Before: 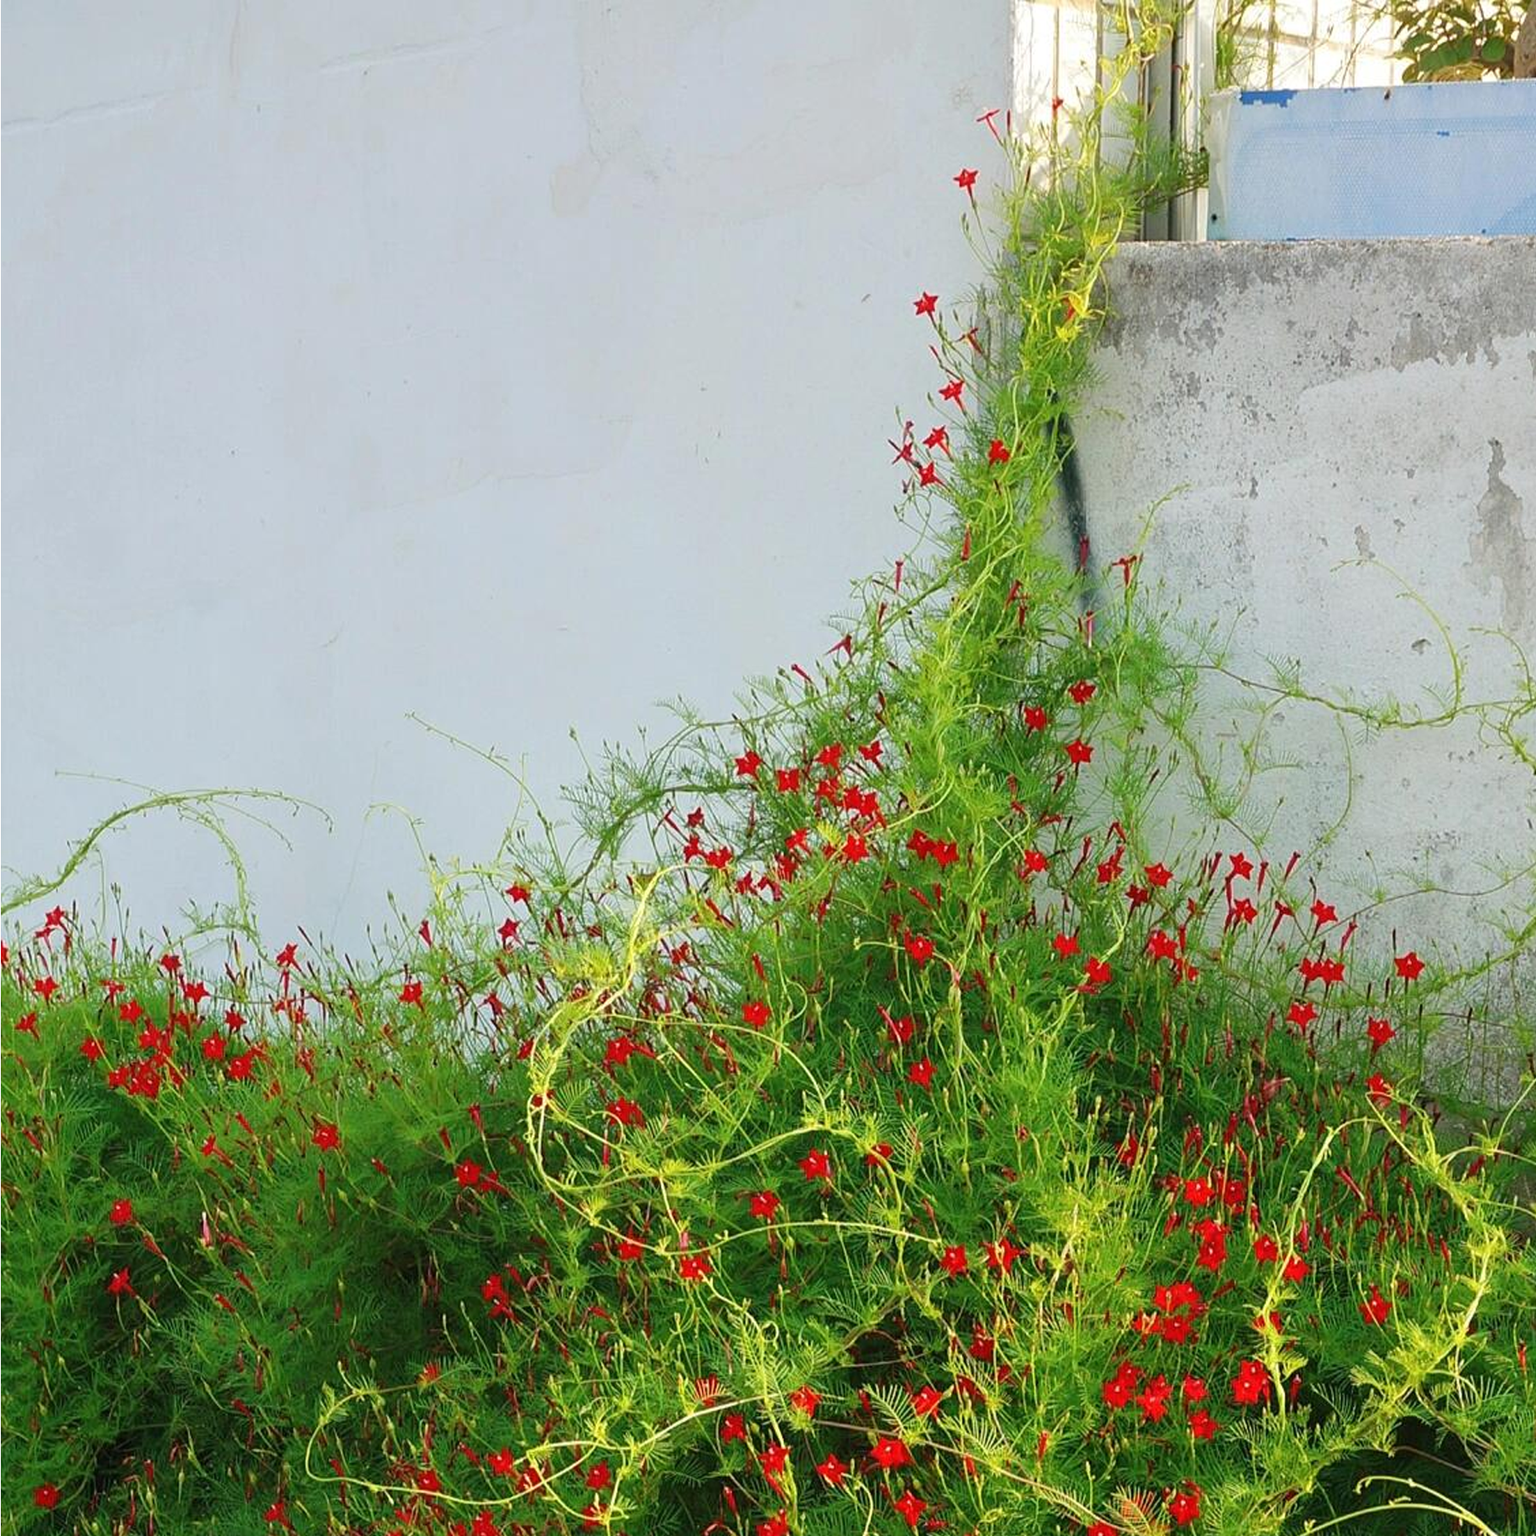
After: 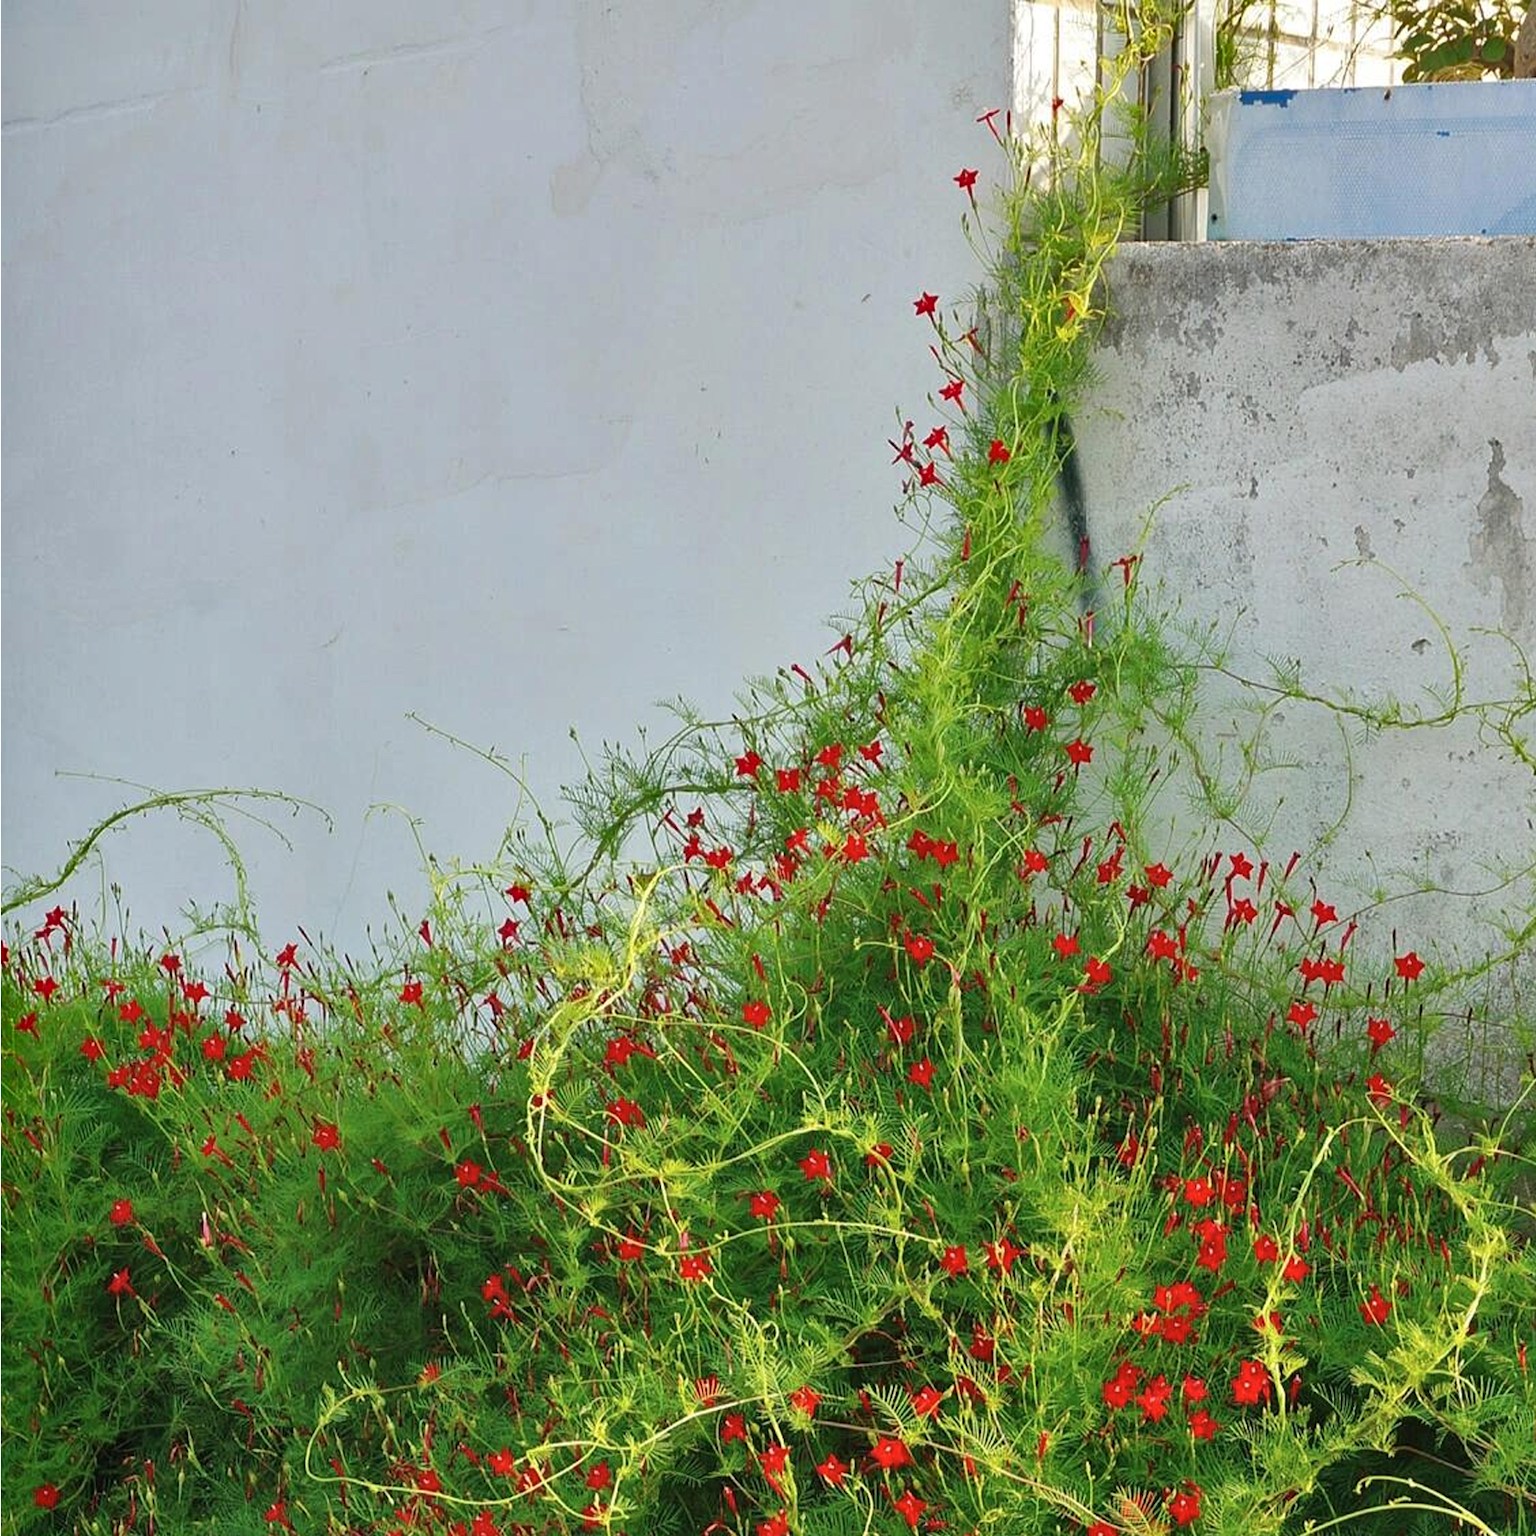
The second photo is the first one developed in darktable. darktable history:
shadows and highlights: soften with gaussian
contrast brightness saturation: contrast 0.01, saturation -0.05
